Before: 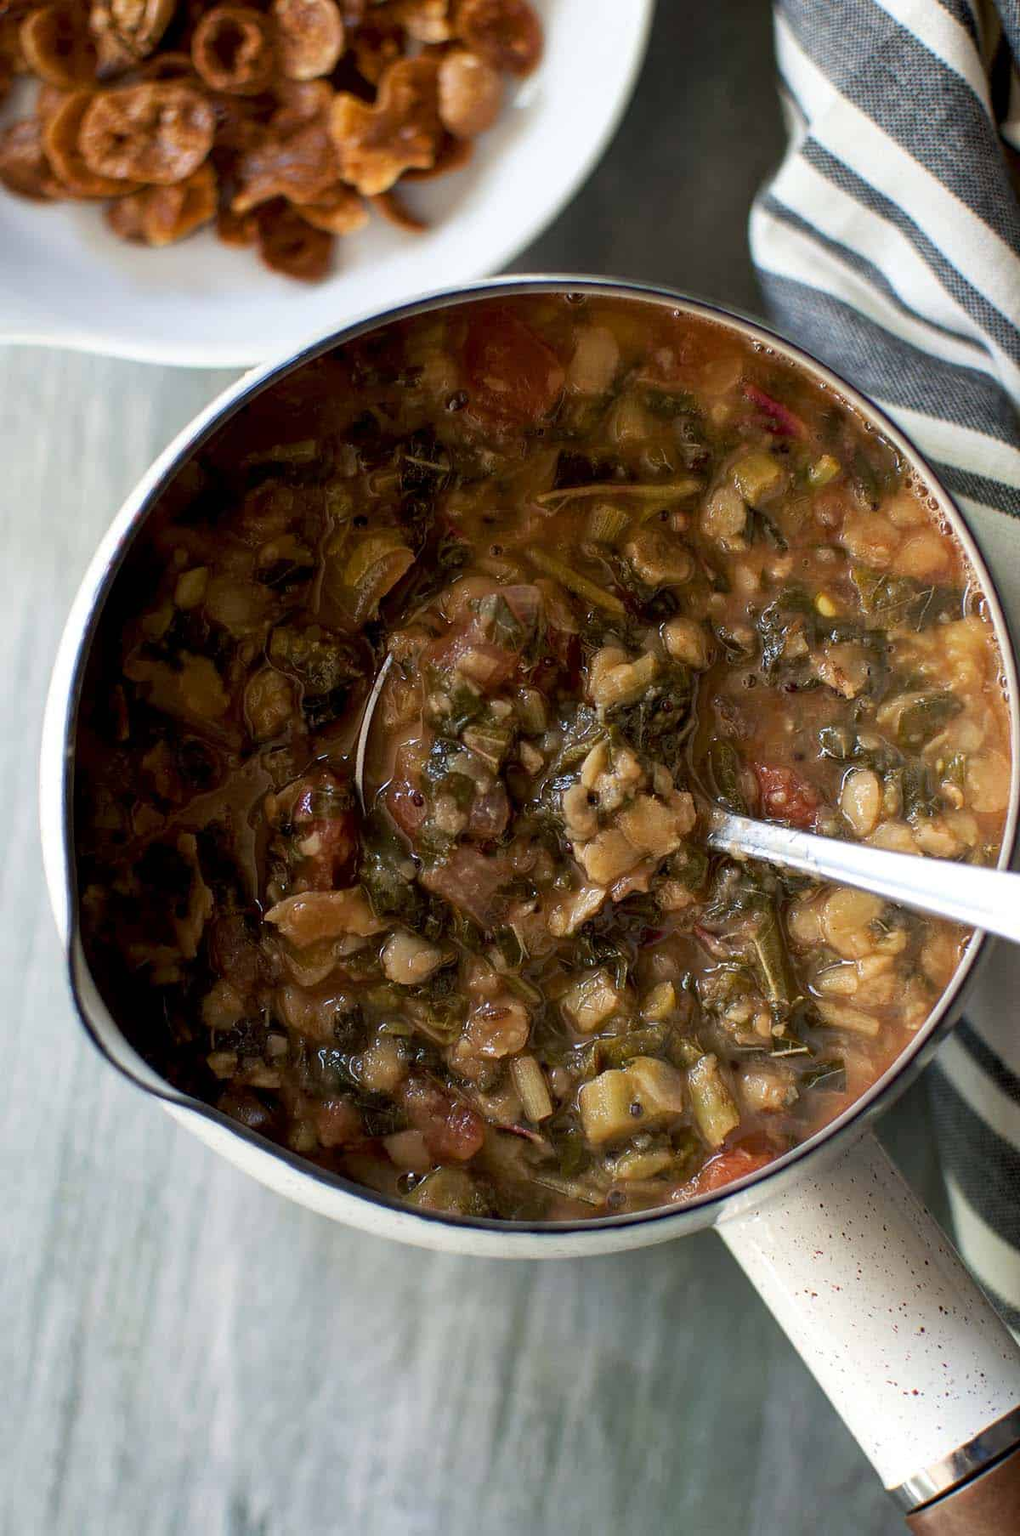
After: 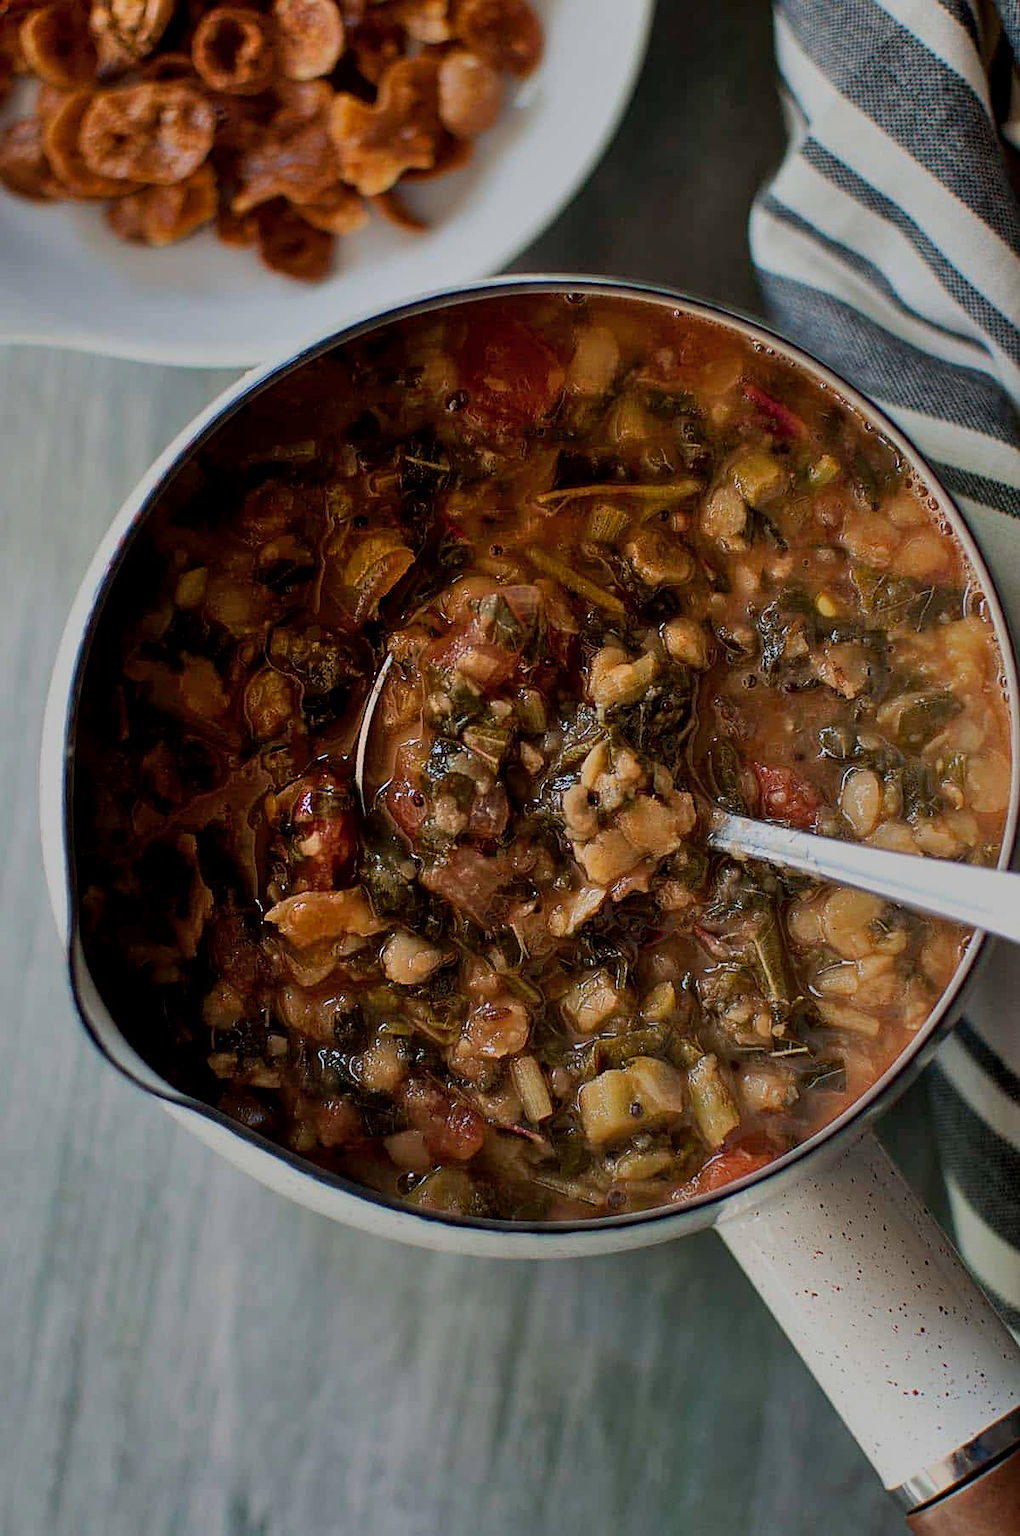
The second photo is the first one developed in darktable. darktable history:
exposure: exposure -1.008 EV, compensate exposure bias true, compensate highlight preservation false
shadows and highlights: soften with gaussian
sharpen: on, module defaults
